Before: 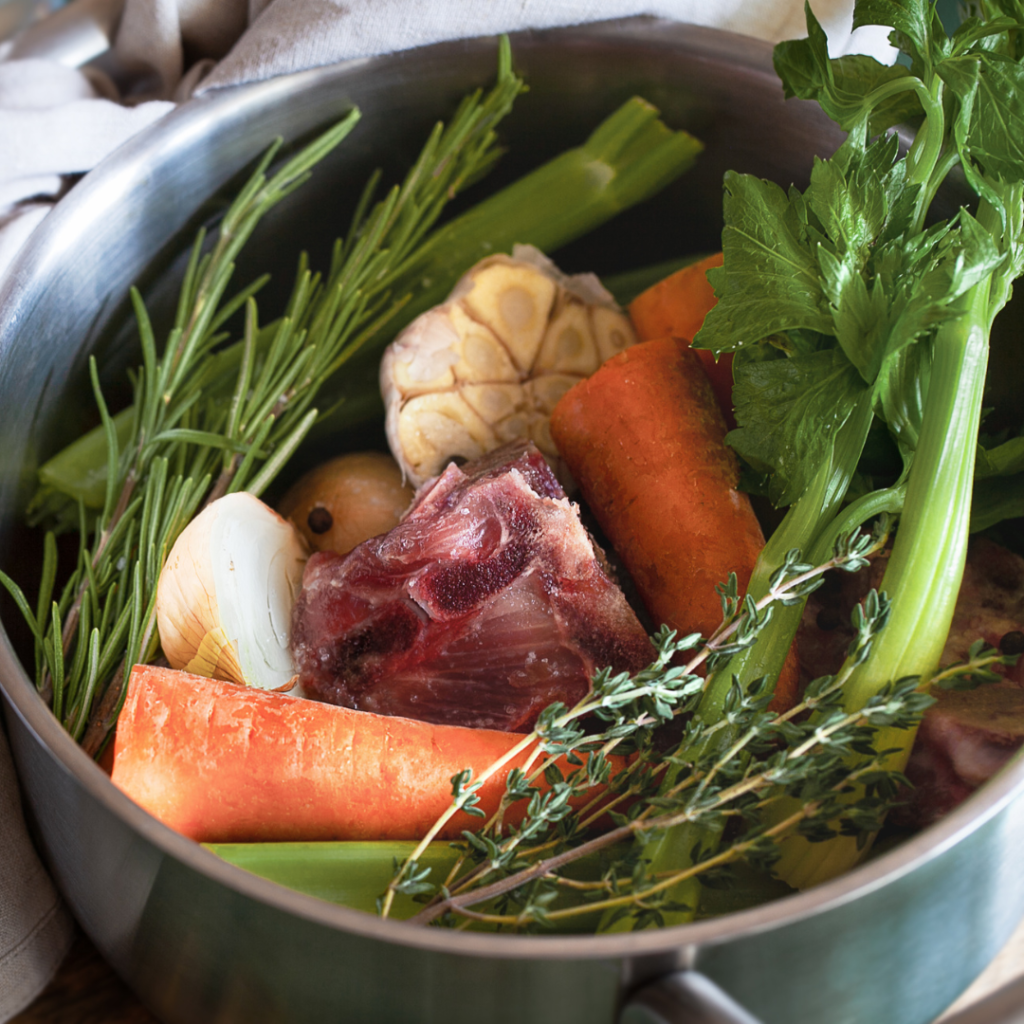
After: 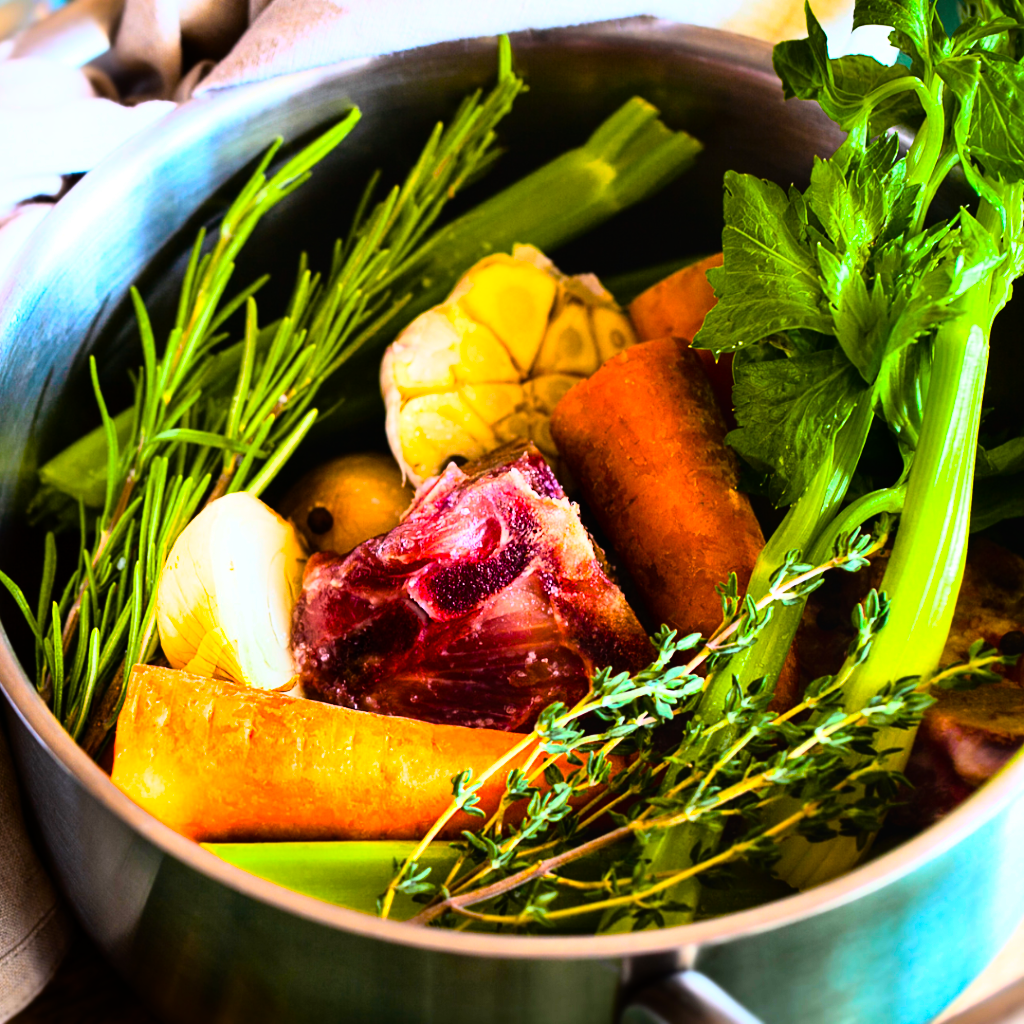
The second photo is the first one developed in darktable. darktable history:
rgb curve: curves: ch0 [(0, 0) (0.21, 0.15) (0.24, 0.21) (0.5, 0.75) (0.75, 0.96) (0.89, 0.99) (1, 1)]; ch1 [(0, 0.02) (0.21, 0.13) (0.25, 0.2) (0.5, 0.67) (0.75, 0.9) (0.89, 0.97) (1, 1)]; ch2 [(0, 0.02) (0.21, 0.13) (0.25, 0.2) (0.5, 0.67) (0.75, 0.9) (0.89, 0.97) (1, 1)], compensate middle gray true
color balance rgb: linear chroma grading › global chroma 42%, perceptual saturation grading › global saturation 42%, global vibrance 33%
